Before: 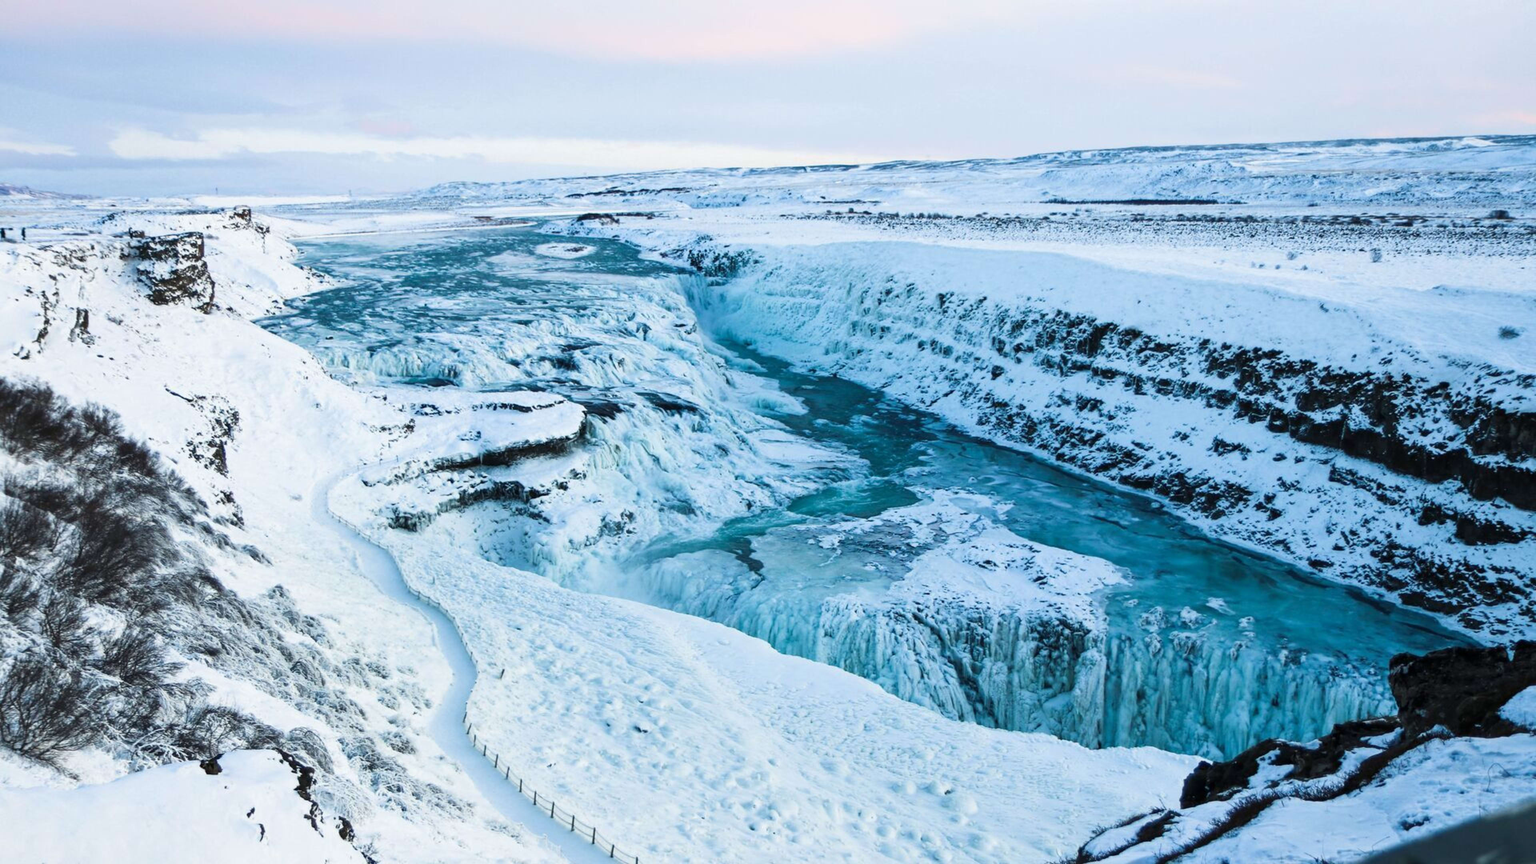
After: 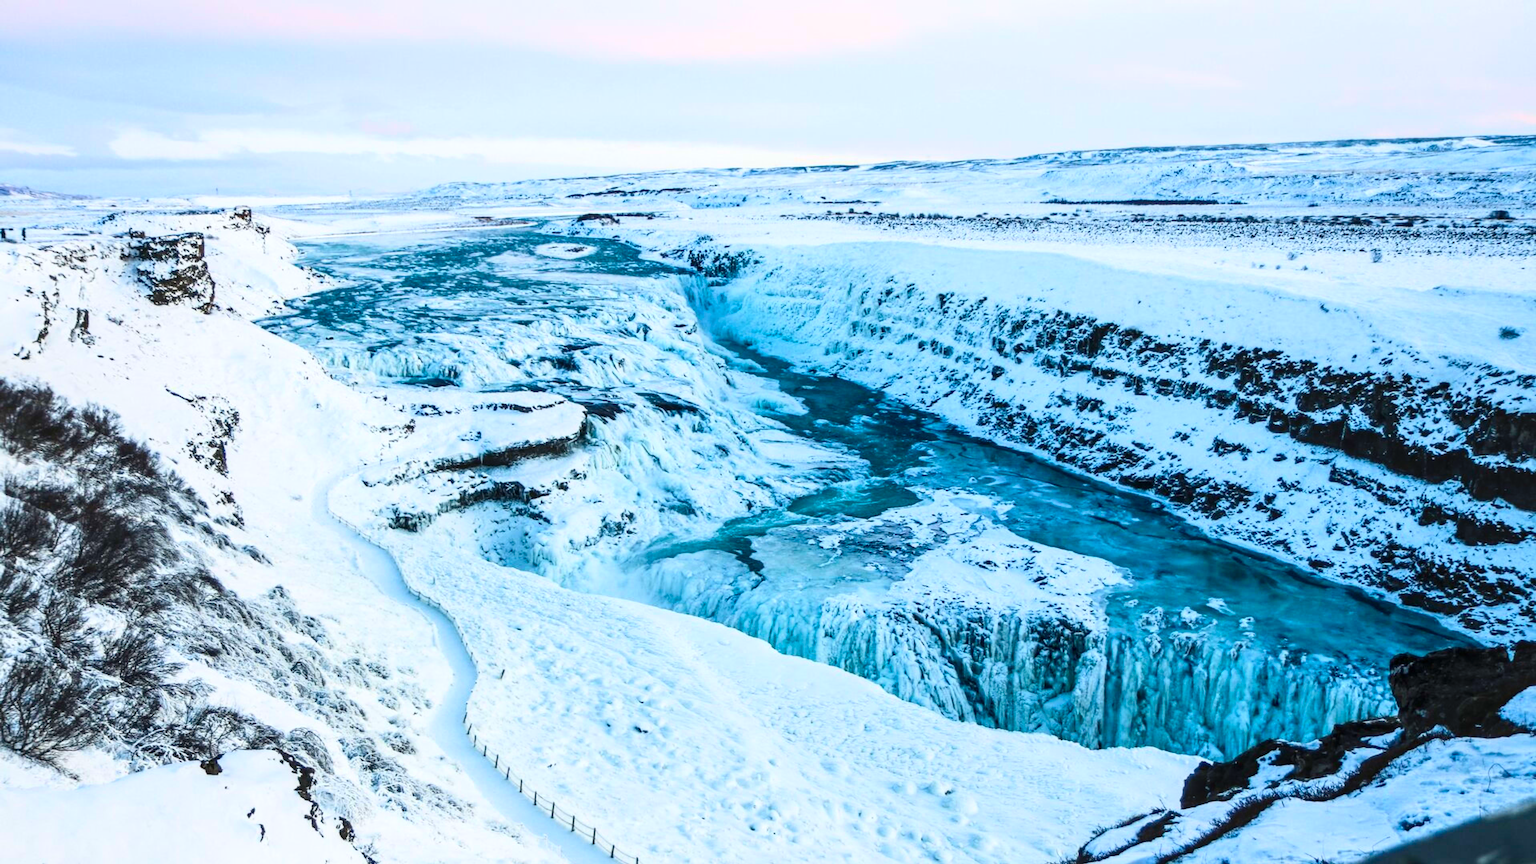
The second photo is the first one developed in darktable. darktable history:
contrast brightness saturation: contrast 0.23, brightness 0.1, saturation 0.29
local contrast: on, module defaults
